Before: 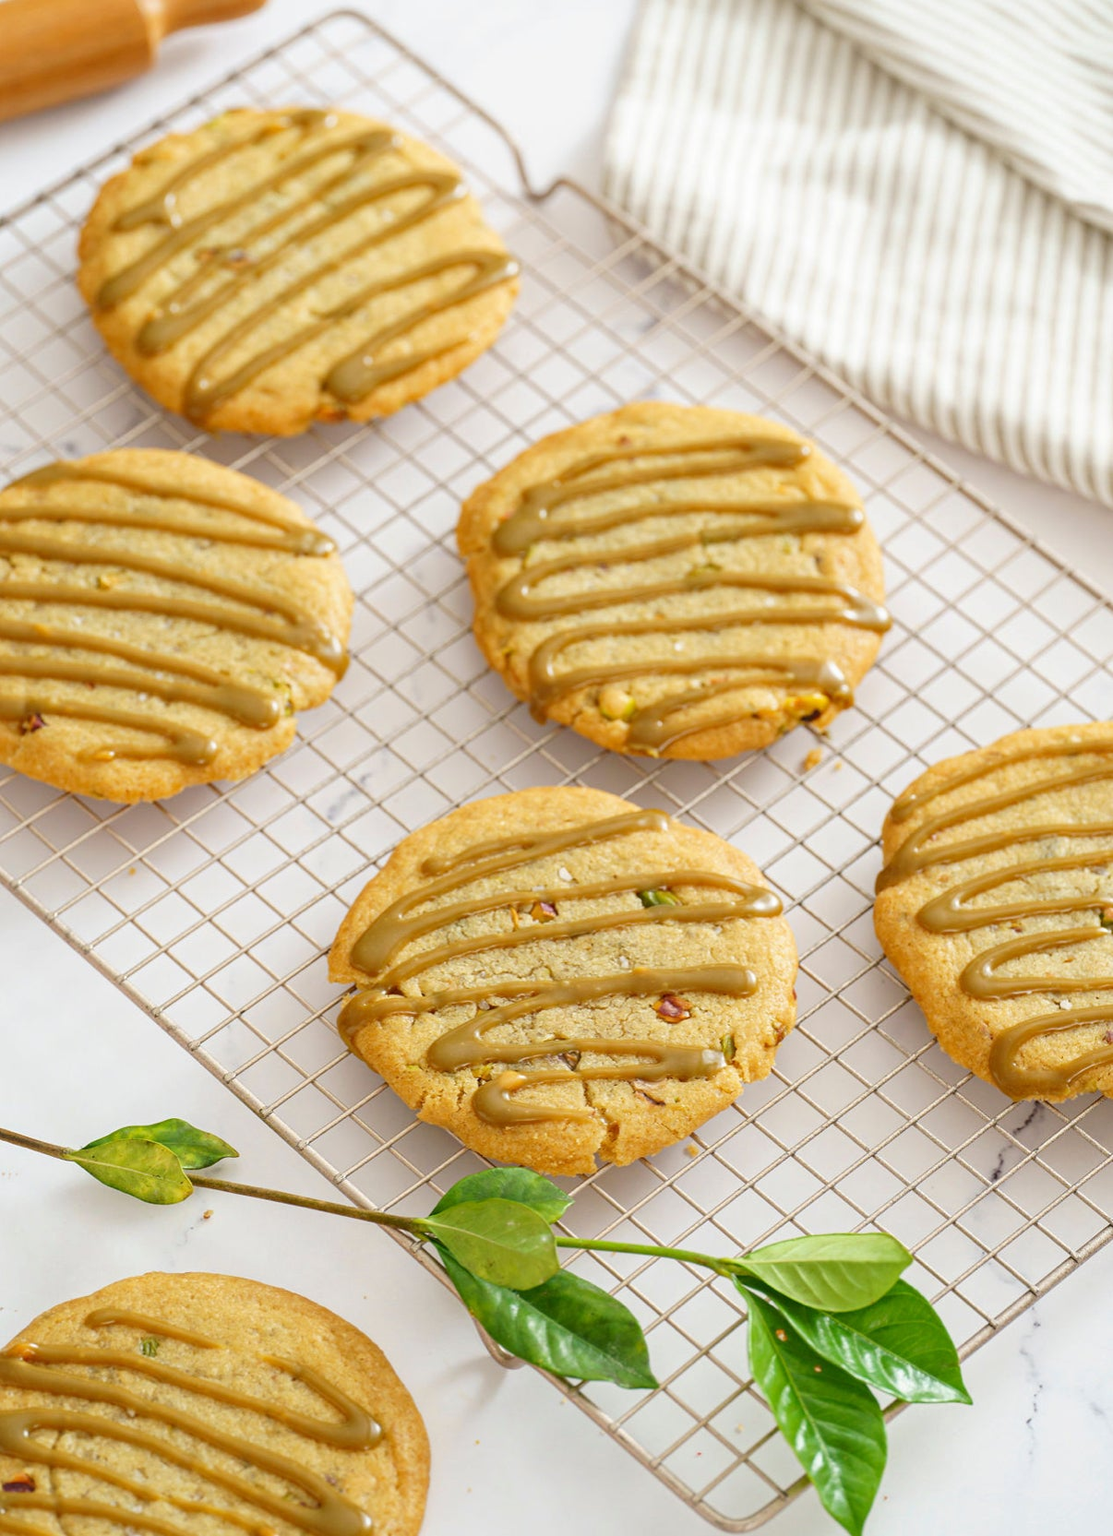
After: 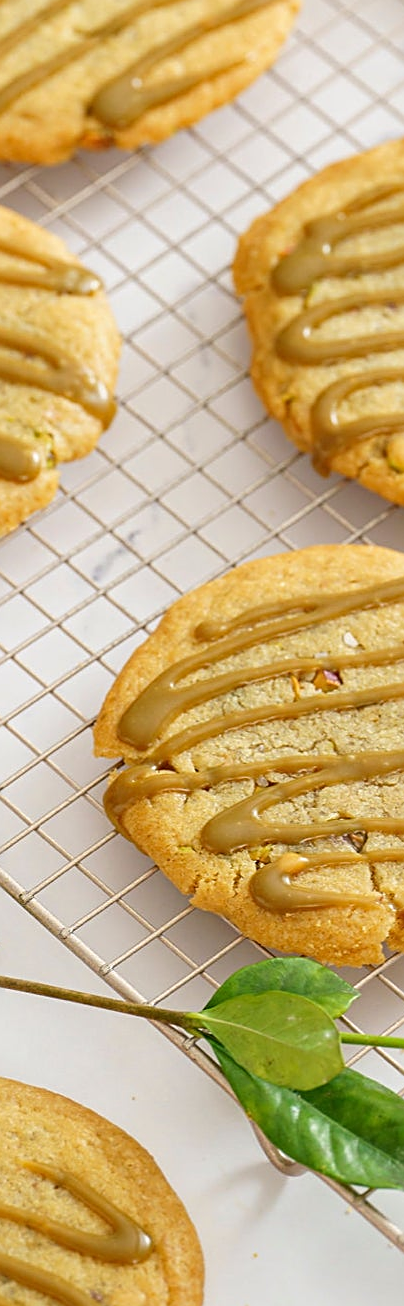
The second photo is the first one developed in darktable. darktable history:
sharpen: on, module defaults
white balance: red 1, blue 1
crop and rotate: left 21.77%, top 18.528%, right 44.676%, bottom 2.997%
tone equalizer: on, module defaults
